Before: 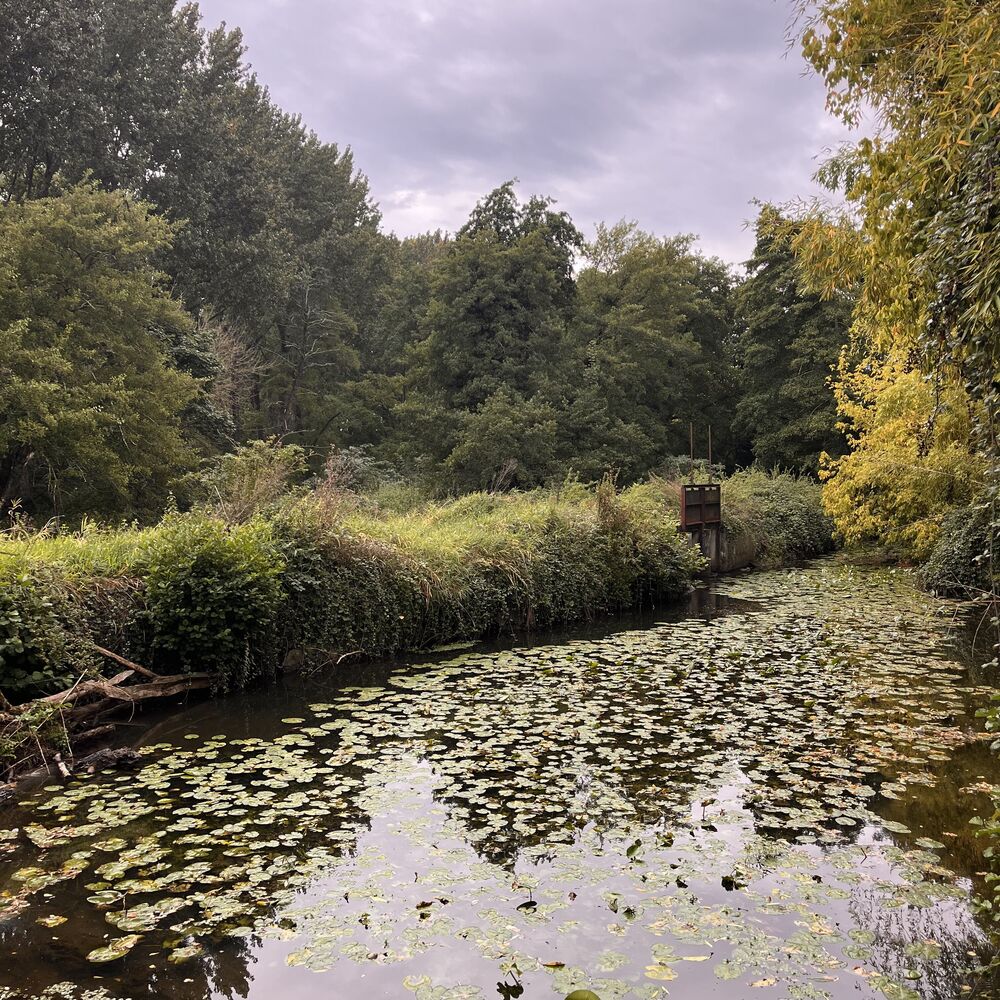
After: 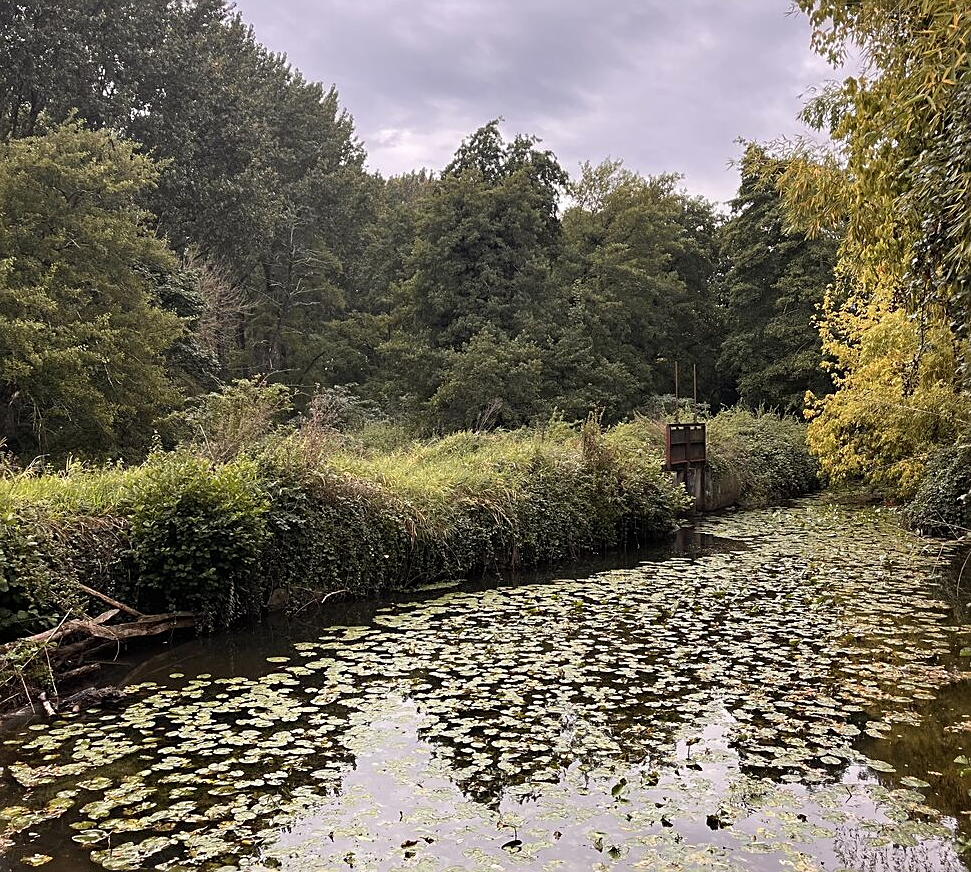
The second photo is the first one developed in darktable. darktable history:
crop: left 1.507%, top 6.147%, right 1.379%, bottom 6.637%
contrast brightness saturation: saturation -0.05
sharpen: on, module defaults
